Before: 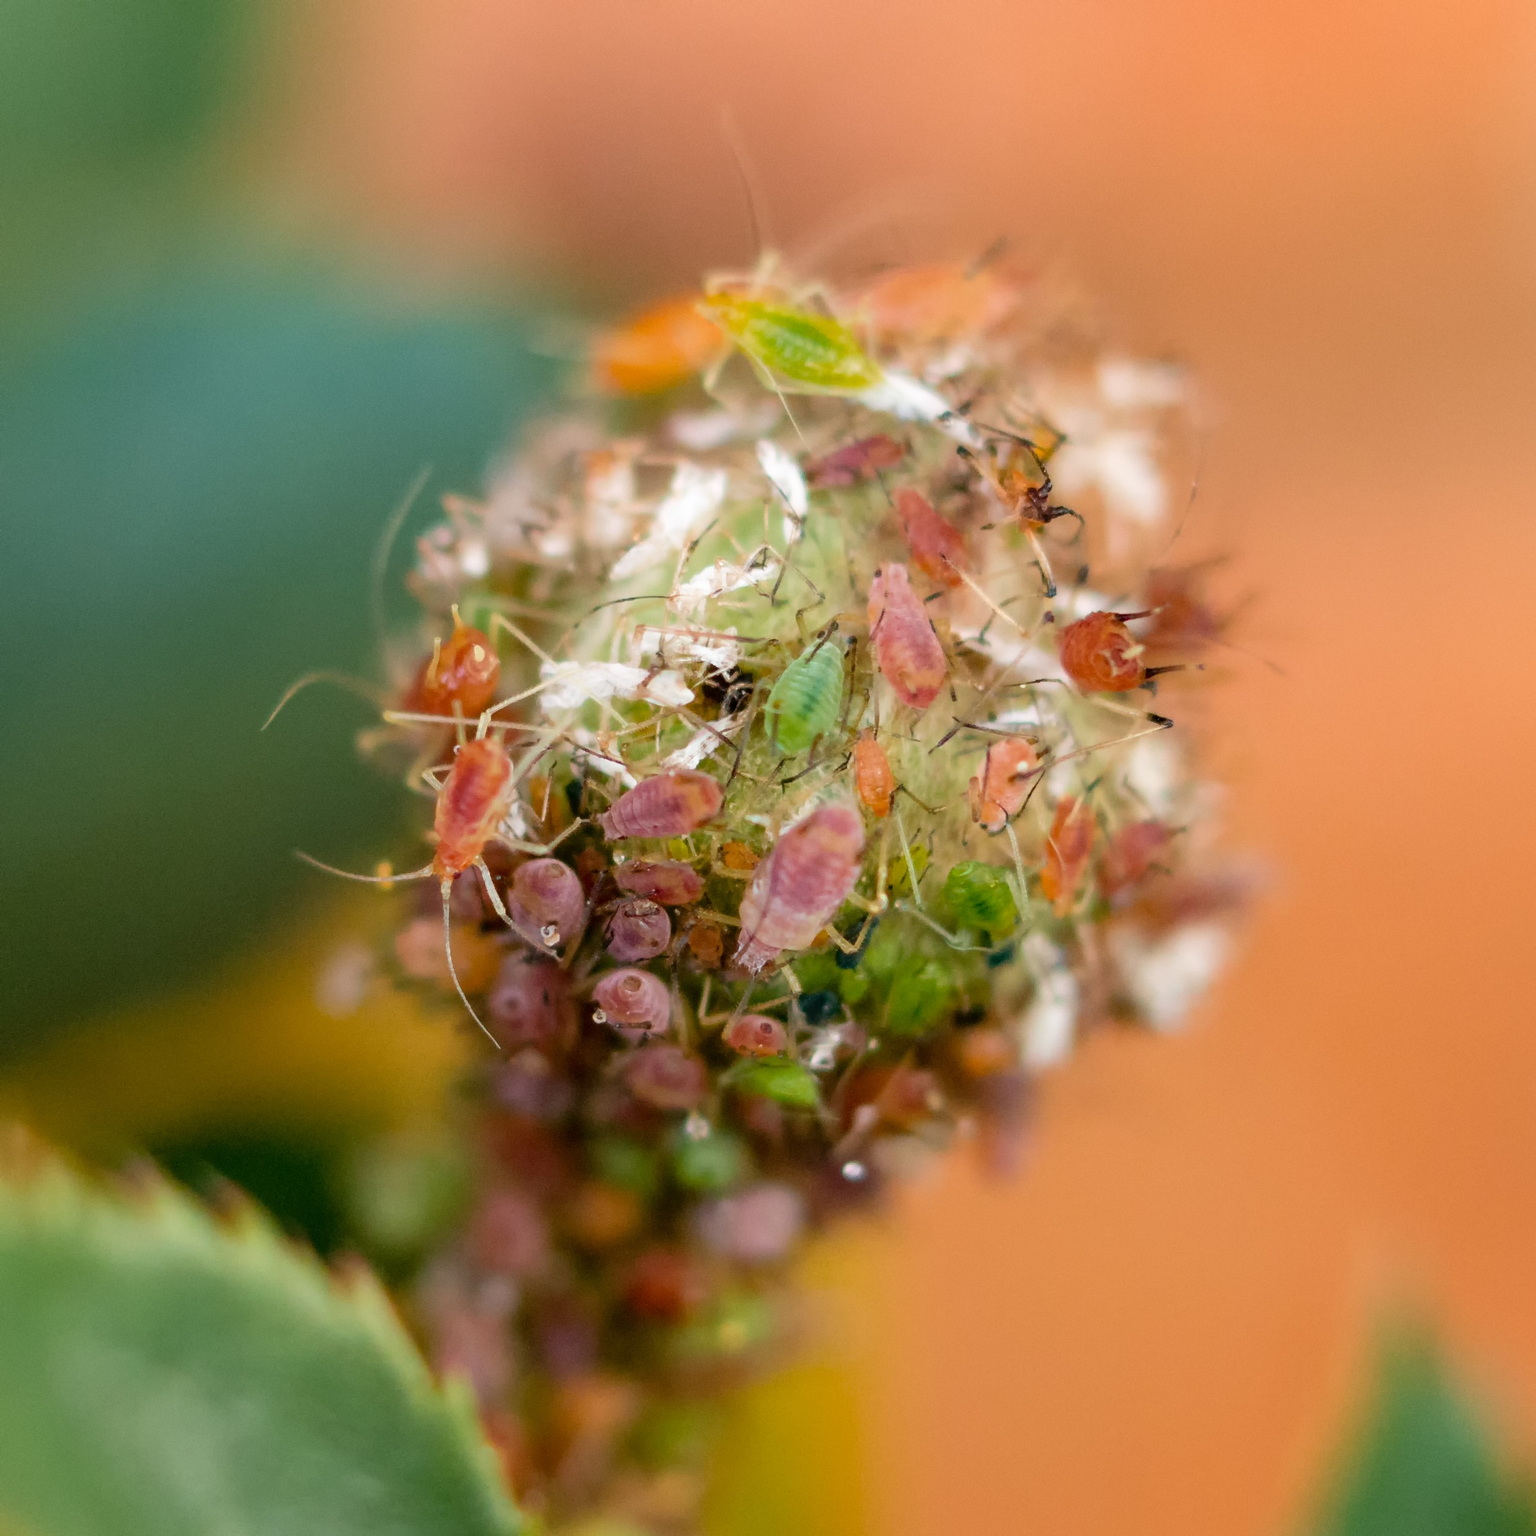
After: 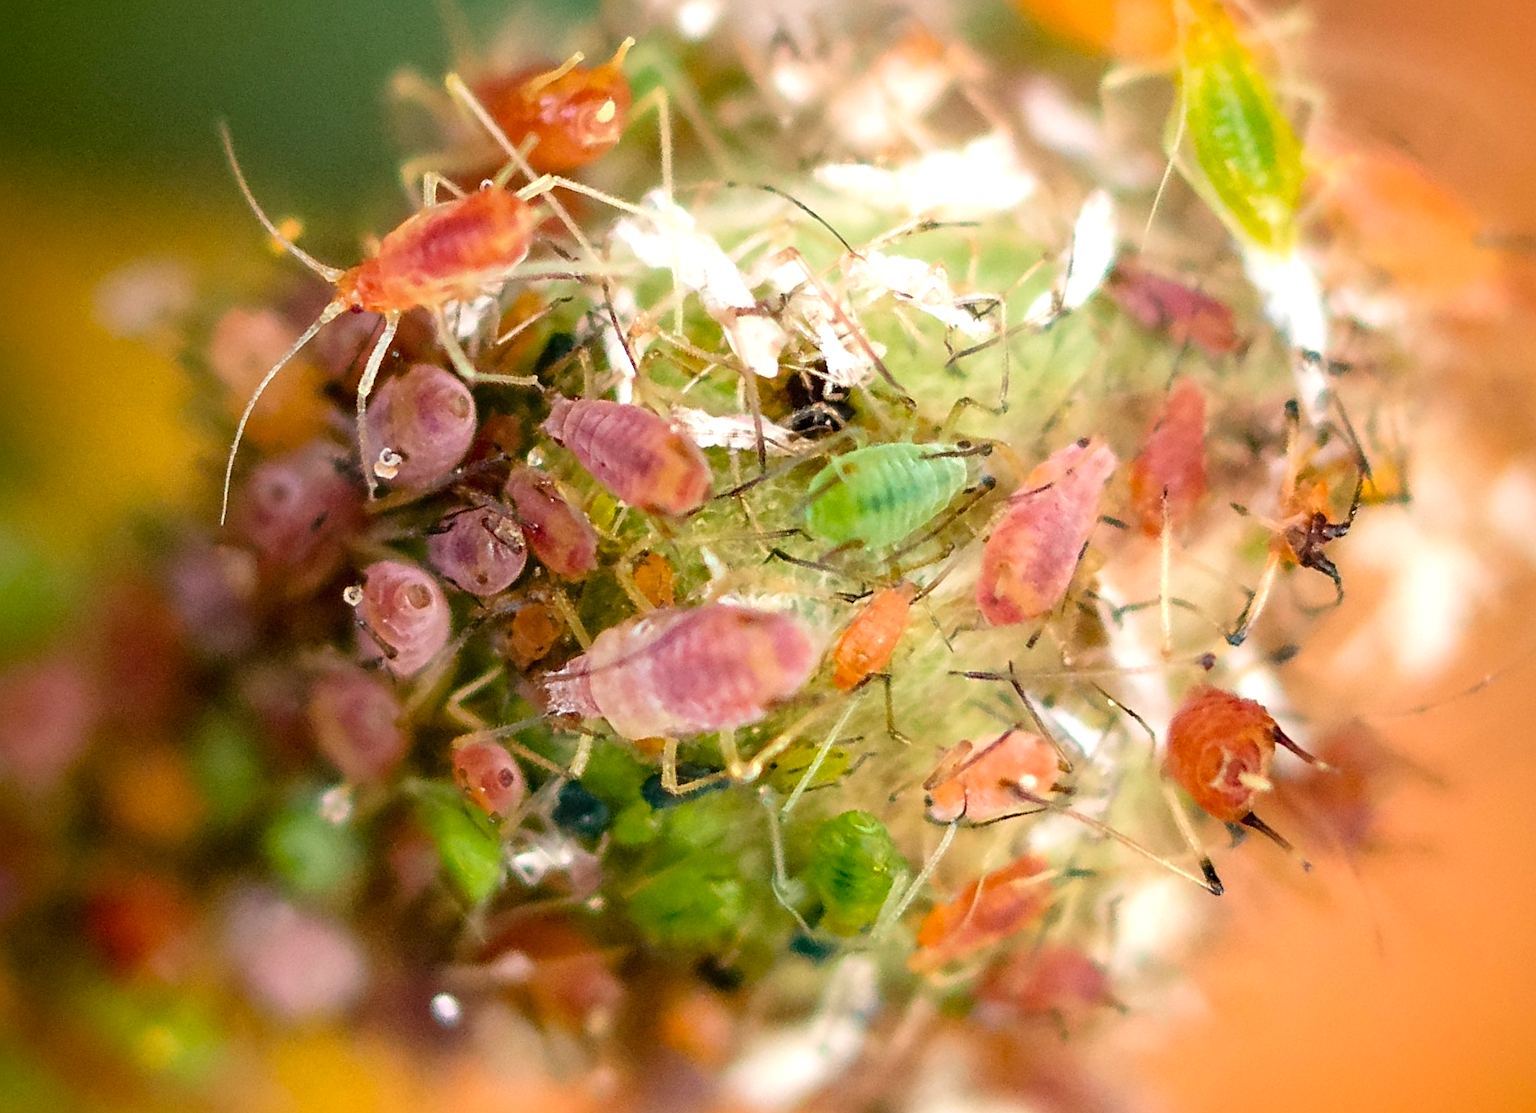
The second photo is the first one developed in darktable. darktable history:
sharpen: on, module defaults
crop and rotate: angle -46.04°, top 16.315%, right 0.818%, bottom 11.722%
exposure: black level correction 0, exposure 0.498 EV, compensate highlight preservation false
color correction: highlights a* 0.703, highlights b* 2.88, saturation 1.06
vignetting: saturation 0.37
